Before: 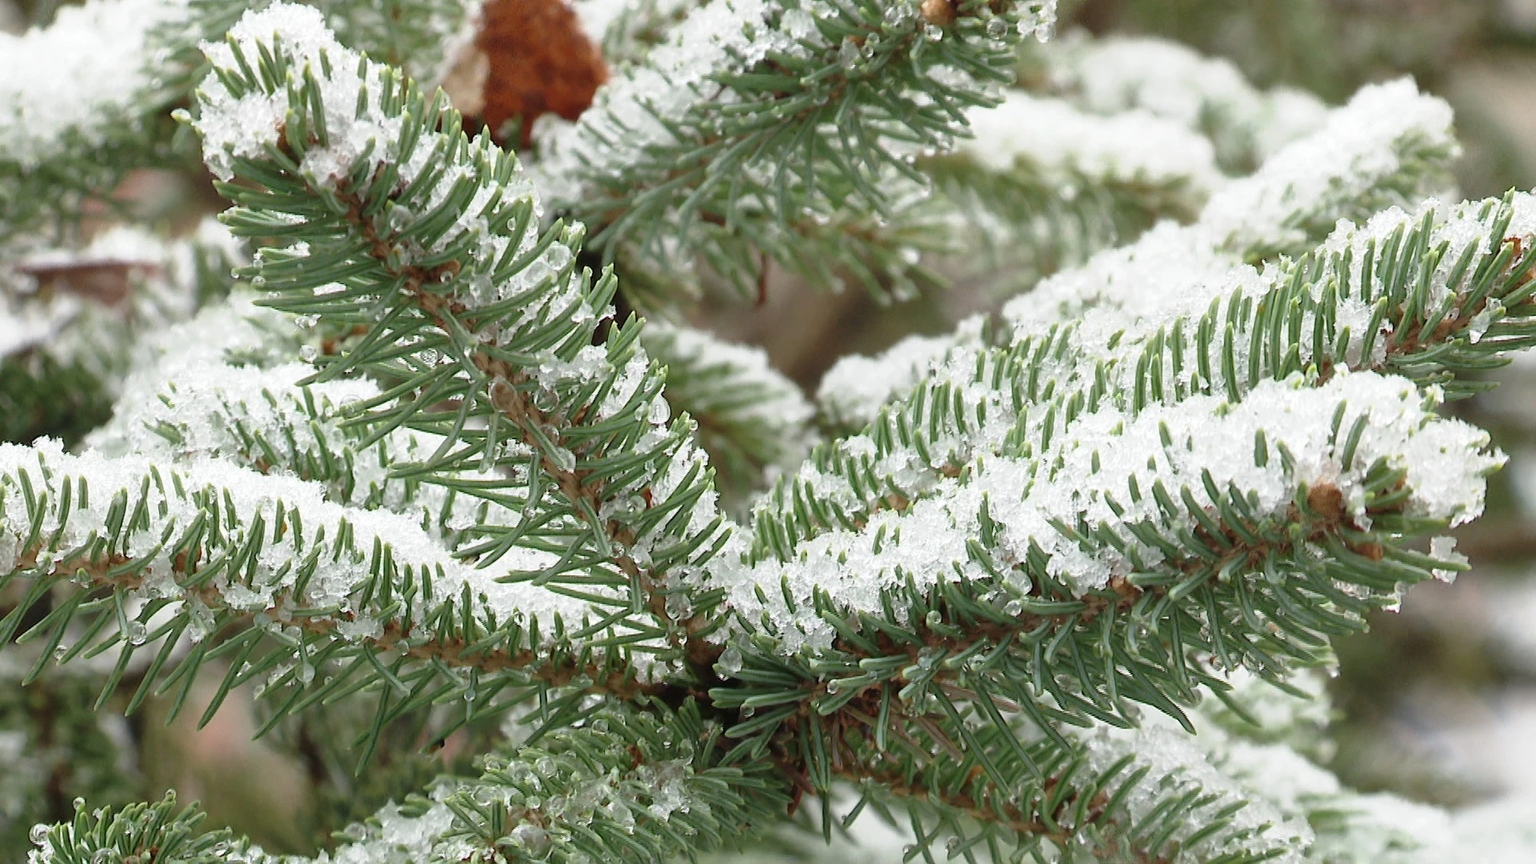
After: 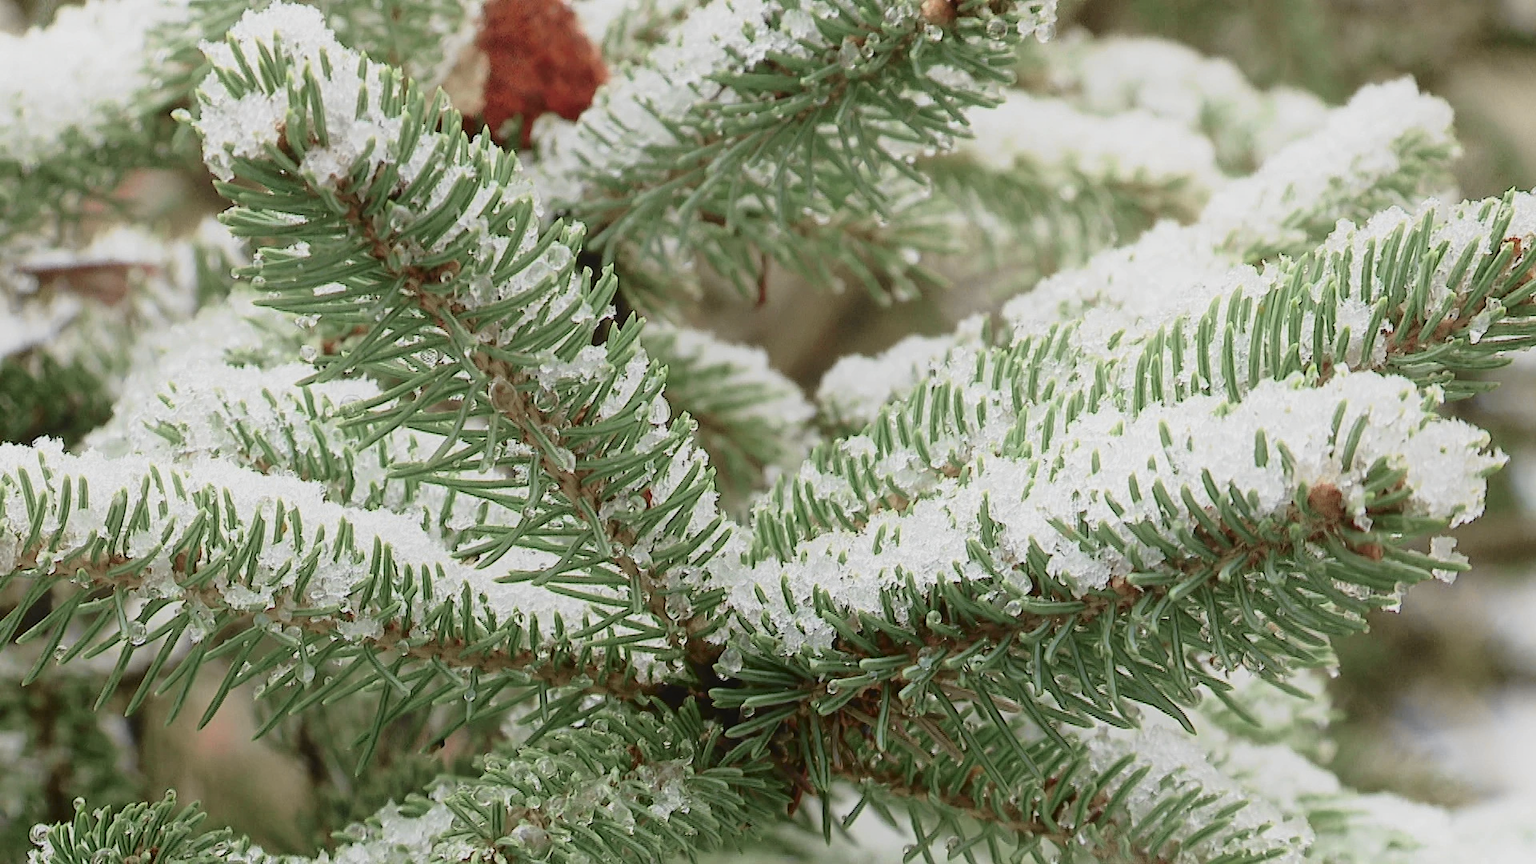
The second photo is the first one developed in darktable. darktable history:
tone curve: curves: ch0 [(0.003, 0) (0.066, 0.031) (0.163, 0.112) (0.264, 0.238) (0.395, 0.421) (0.517, 0.56) (0.684, 0.734) (0.791, 0.814) (1, 1)]; ch1 [(0, 0) (0.164, 0.115) (0.337, 0.332) (0.39, 0.398) (0.464, 0.461) (0.501, 0.5) (0.507, 0.5) (0.534, 0.532) (0.577, 0.59) (0.652, 0.681) (0.733, 0.749) (0.811, 0.796) (1, 1)]; ch2 [(0, 0) (0.337, 0.382) (0.464, 0.476) (0.501, 0.502) (0.527, 0.54) (0.551, 0.565) (0.6, 0.59) (0.687, 0.675) (1, 1)], color space Lab, independent channels, preserve colors none
shadows and highlights: shadows -30, highlights 30
contrast equalizer: y [[0.439, 0.44, 0.442, 0.457, 0.493, 0.498], [0.5 ×6], [0.5 ×6], [0 ×6], [0 ×6]]
exposure: exposure -0.242 EV, compensate highlight preservation false
